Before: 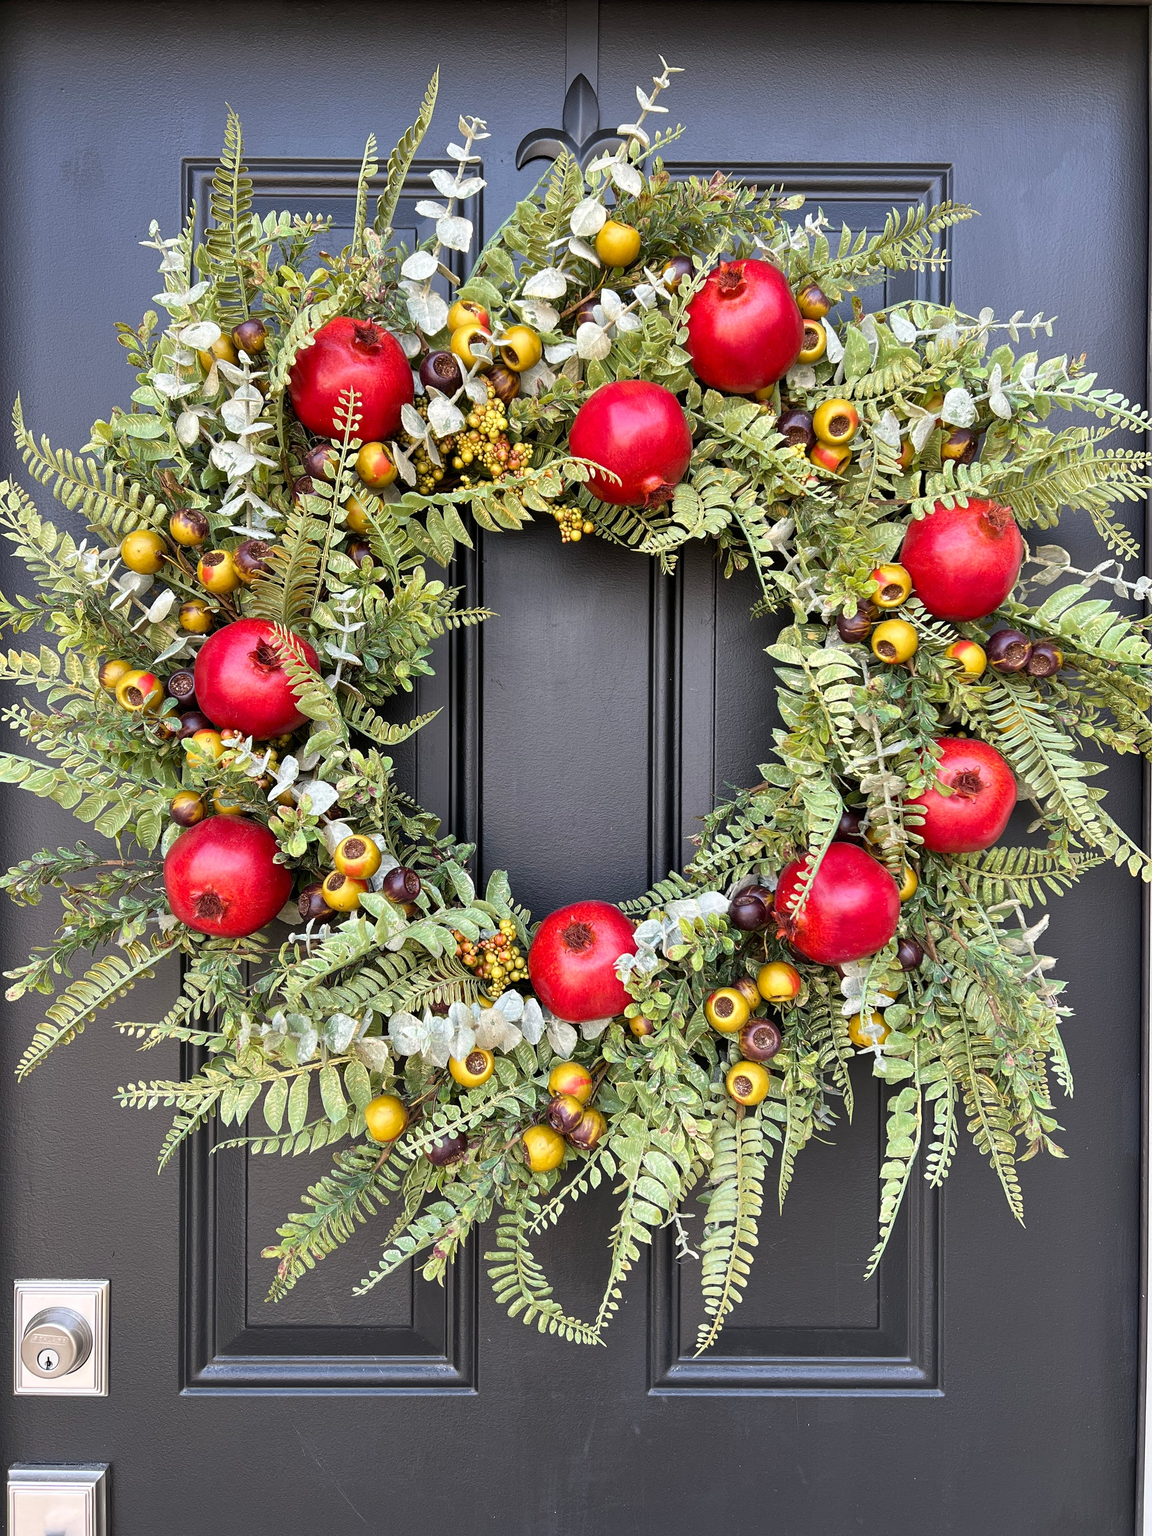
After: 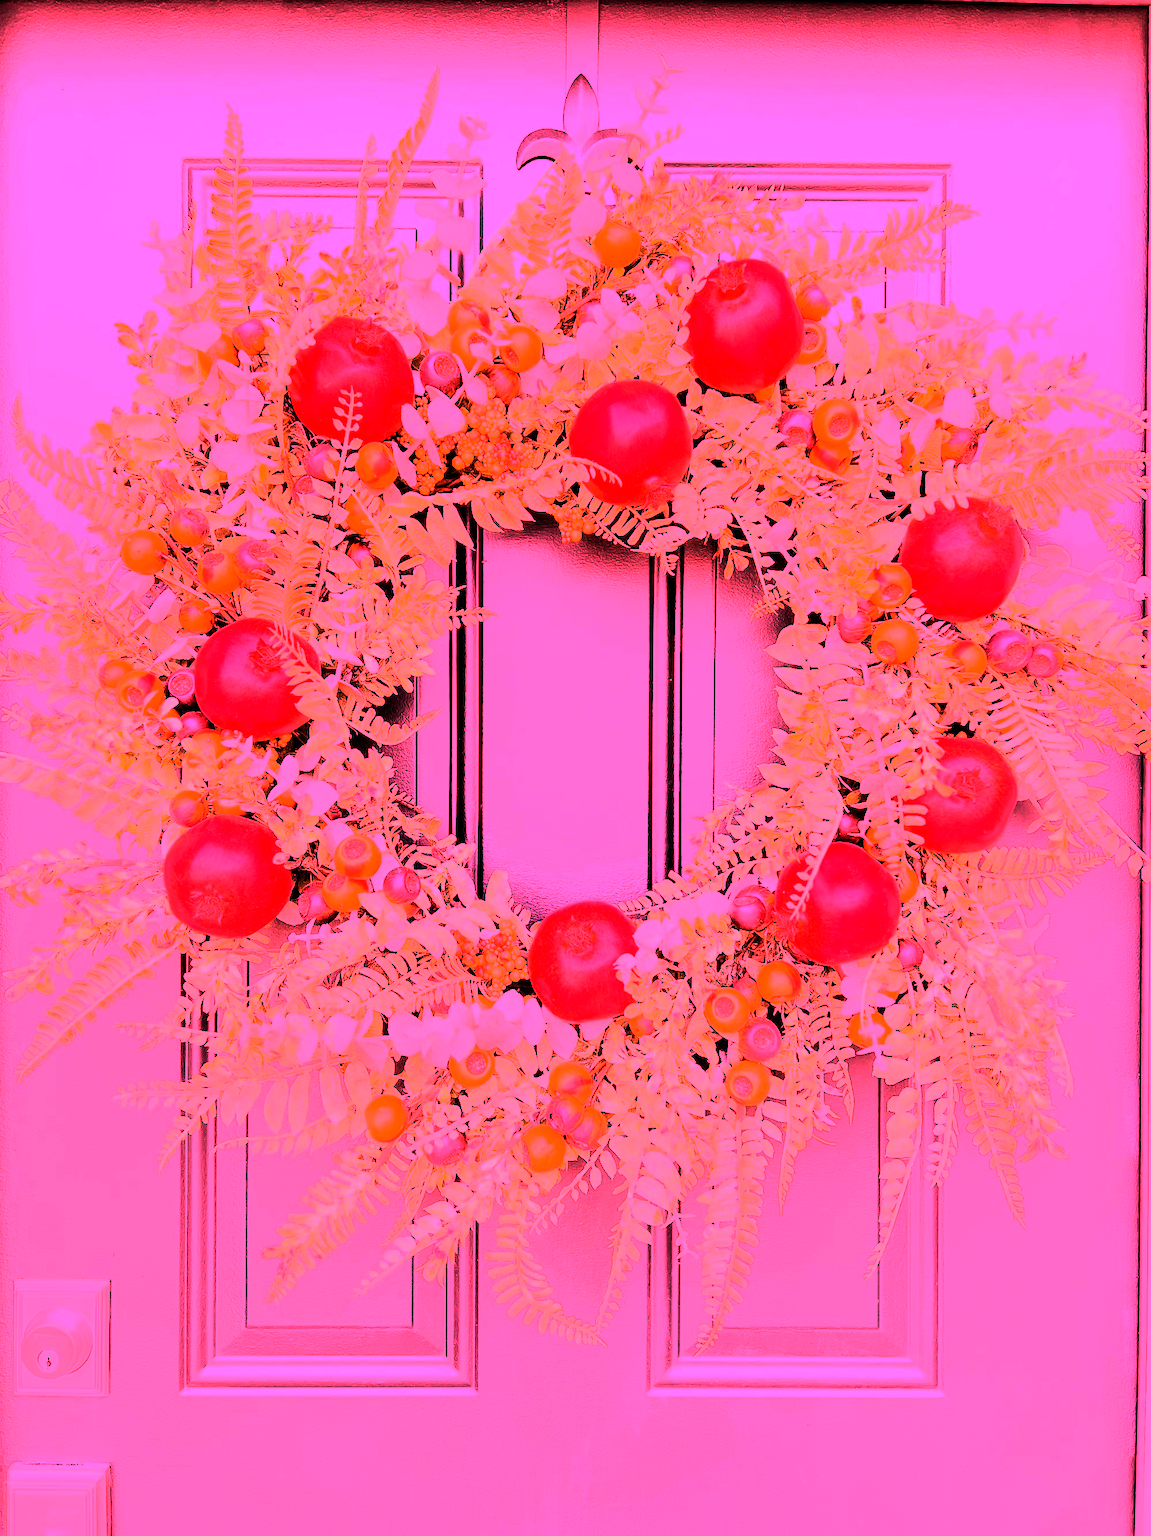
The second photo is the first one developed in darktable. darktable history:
rgb curve: curves: ch0 [(0, 0) (0.21, 0.15) (0.24, 0.21) (0.5, 0.75) (0.75, 0.96) (0.89, 0.99) (1, 1)]; ch1 [(0, 0.02) (0.21, 0.13) (0.25, 0.2) (0.5, 0.67) (0.75, 0.9) (0.89, 0.97) (1, 1)]; ch2 [(0, 0.02) (0.21, 0.13) (0.25, 0.2) (0.5, 0.67) (0.75, 0.9) (0.89, 0.97) (1, 1)], compensate middle gray true
white balance: red 4.26, blue 1.802
